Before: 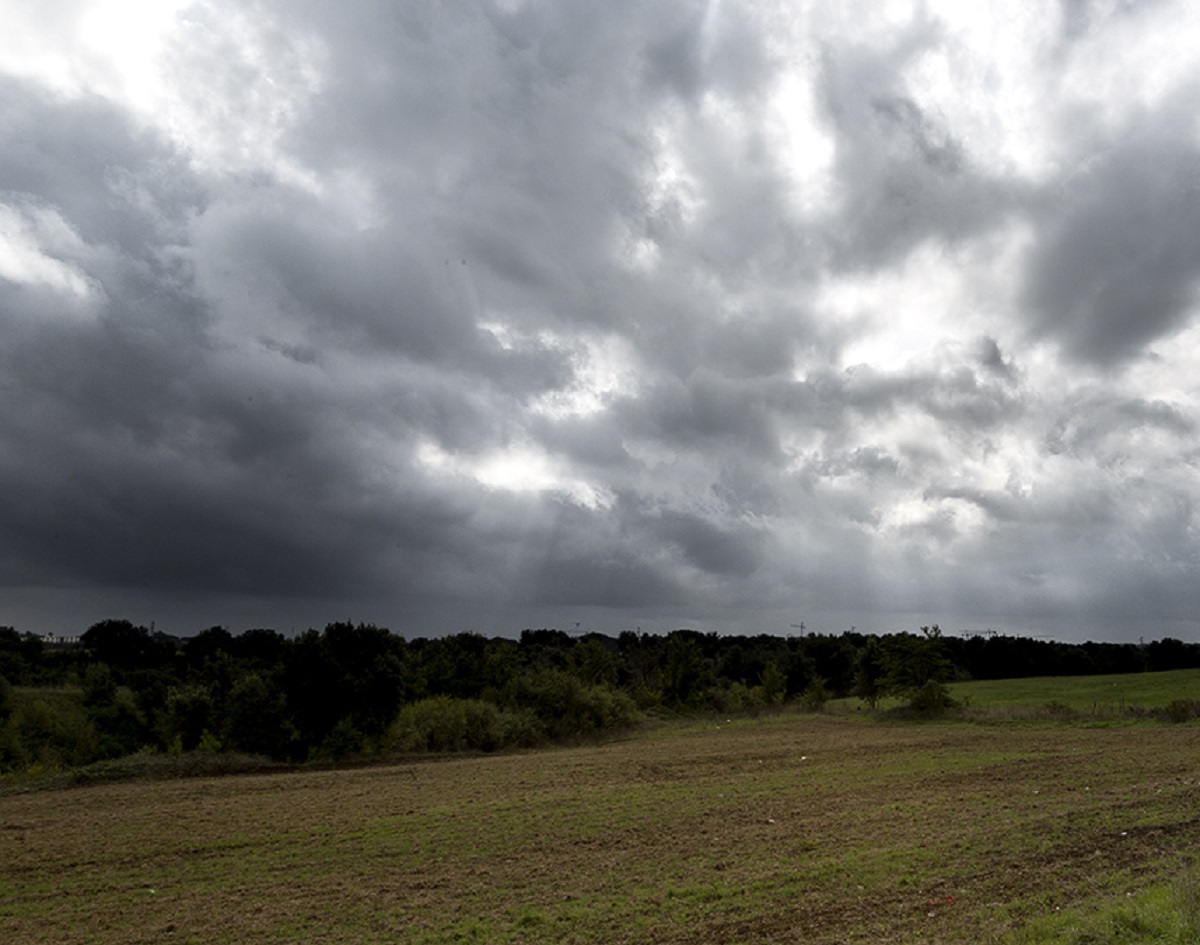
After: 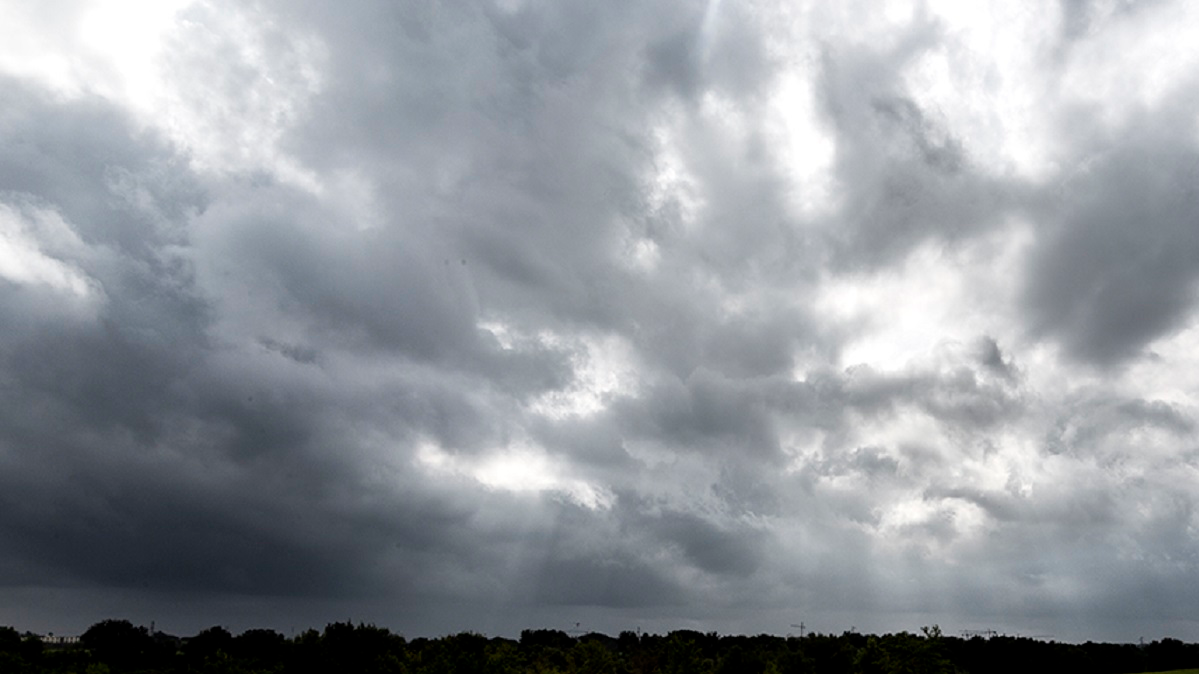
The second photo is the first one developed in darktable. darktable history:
crop: right 0%, bottom 28.601%
color balance rgb: shadows lift › hue 87.59°, perceptual saturation grading › global saturation 0.505%, perceptual saturation grading › highlights -19.739%, perceptual saturation grading › shadows 20.364%, global vibrance 20%
